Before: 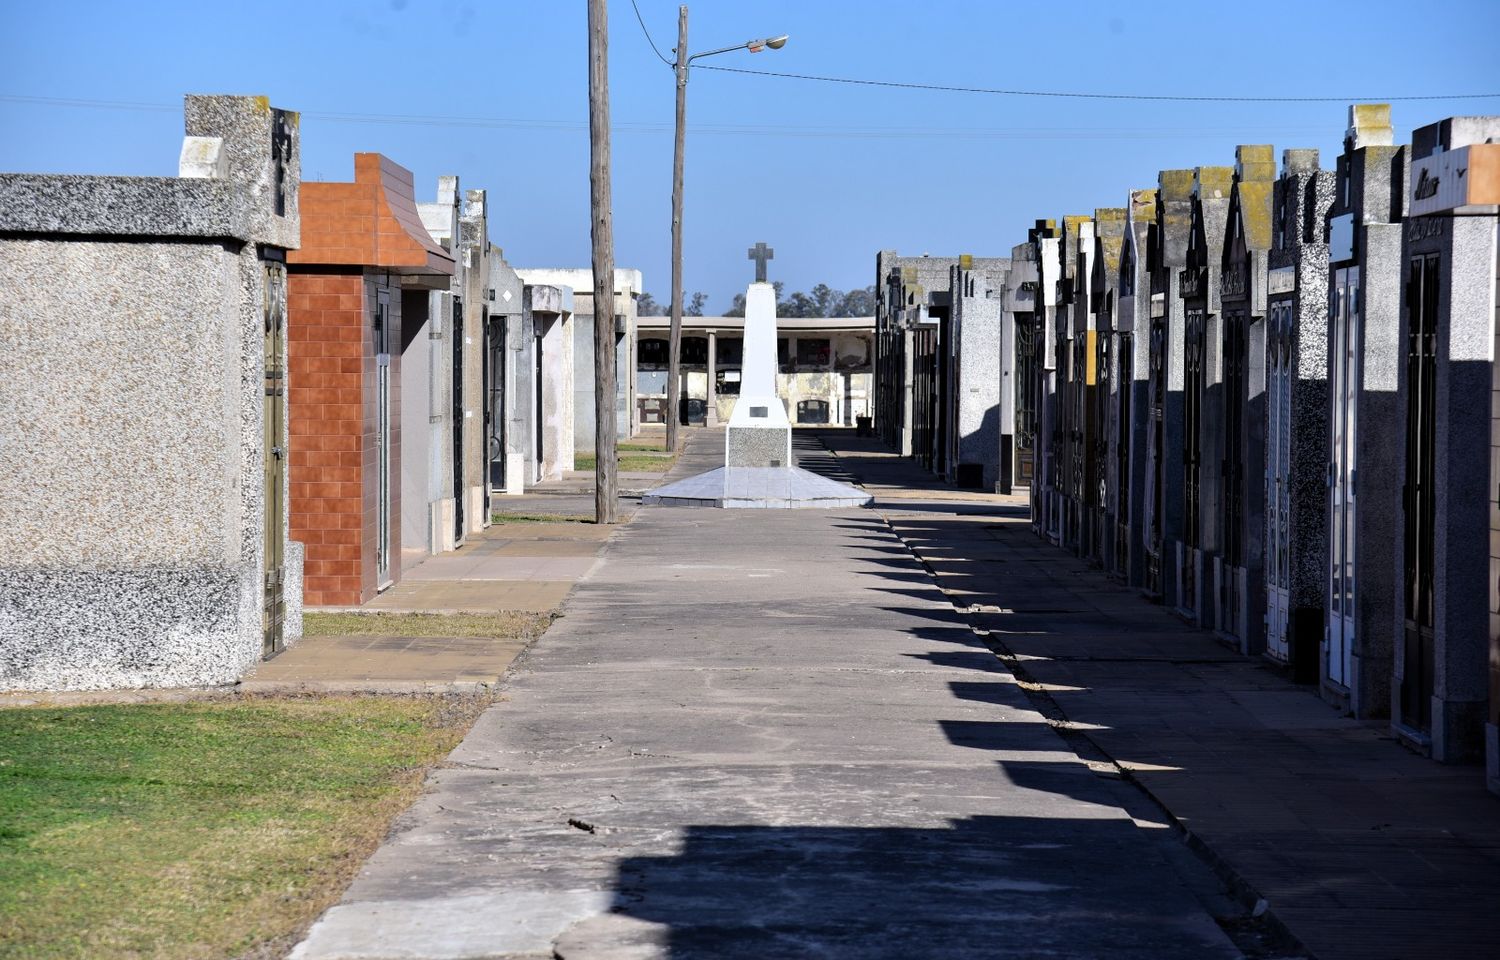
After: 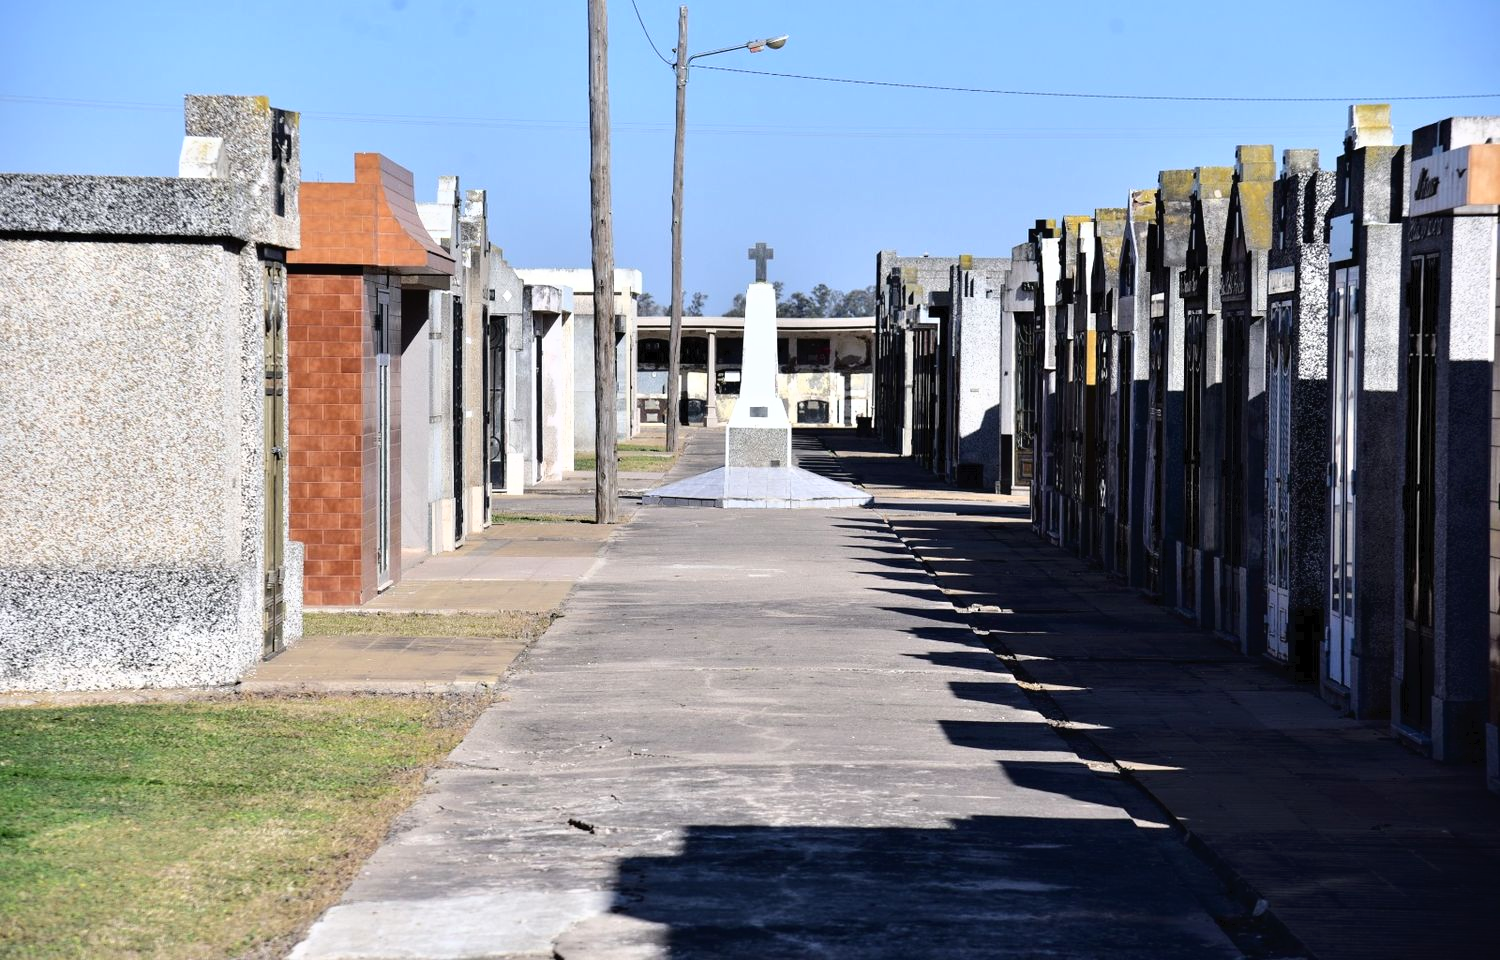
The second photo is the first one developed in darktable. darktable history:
tone curve: curves: ch0 [(0, 0) (0.003, 0.025) (0.011, 0.025) (0.025, 0.029) (0.044, 0.035) (0.069, 0.053) (0.1, 0.083) (0.136, 0.118) (0.177, 0.163) (0.224, 0.22) (0.277, 0.295) (0.335, 0.371) (0.399, 0.444) (0.468, 0.524) (0.543, 0.618) (0.623, 0.702) (0.709, 0.79) (0.801, 0.89) (0.898, 0.973) (1, 1)], color space Lab, independent channels, preserve colors none
